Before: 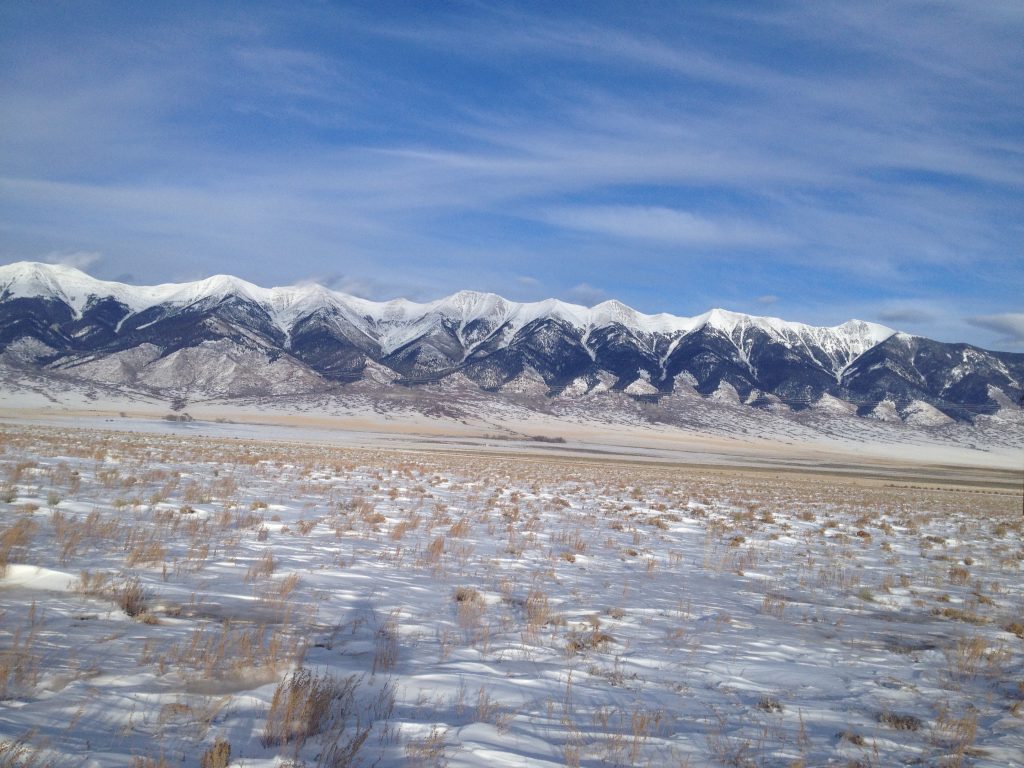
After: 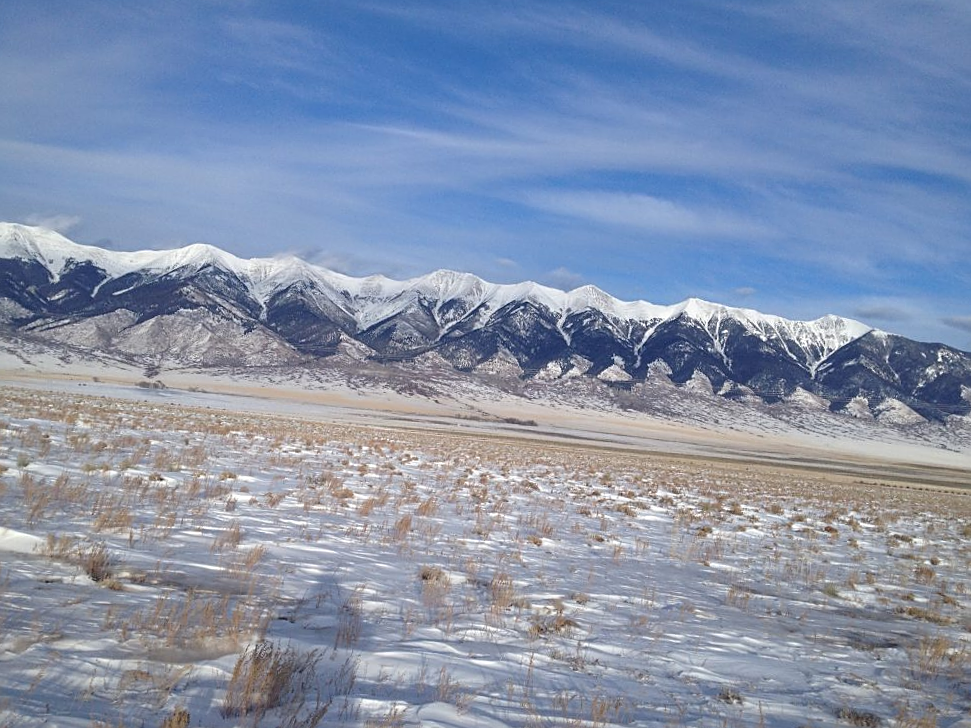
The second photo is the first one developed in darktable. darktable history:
crop and rotate: angle -2.38°
sharpen: on, module defaults
